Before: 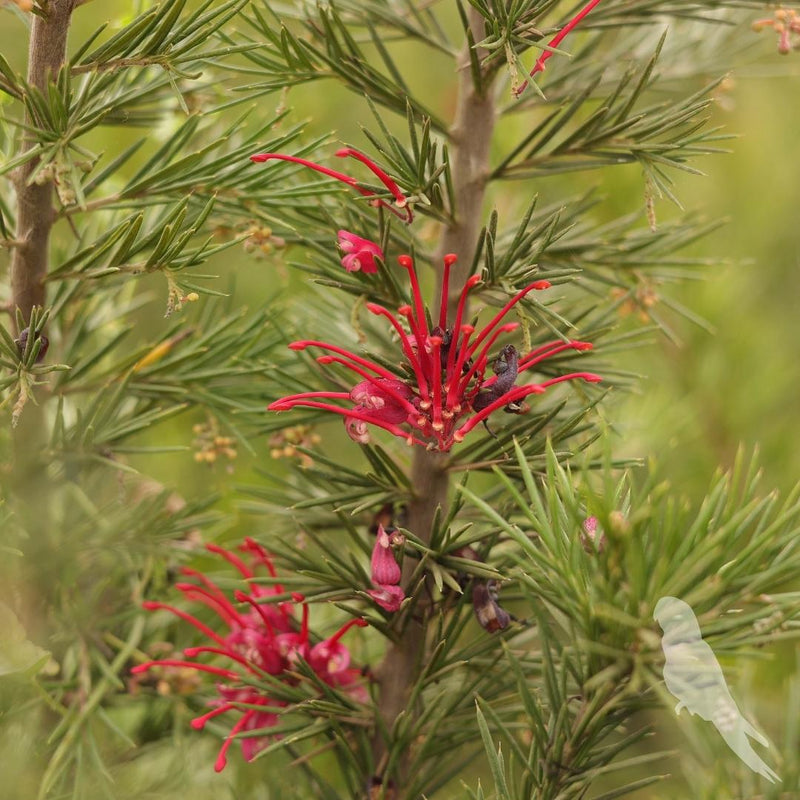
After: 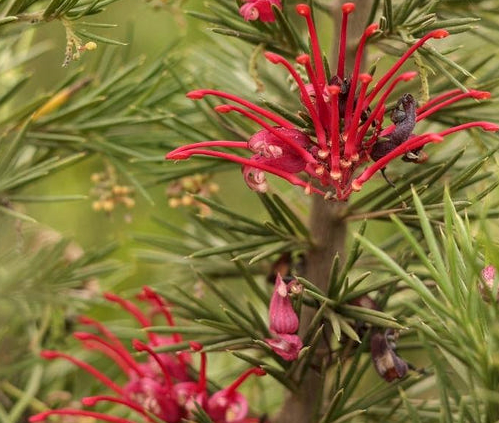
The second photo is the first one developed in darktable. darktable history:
crop: left 12.844%, top 31.415%, right 24.715%, bottom 15.71%
shadows and highlights: shadows 12.28, white point adjustment 1.12, soften with gaussian
local contrast: on, module defaults
